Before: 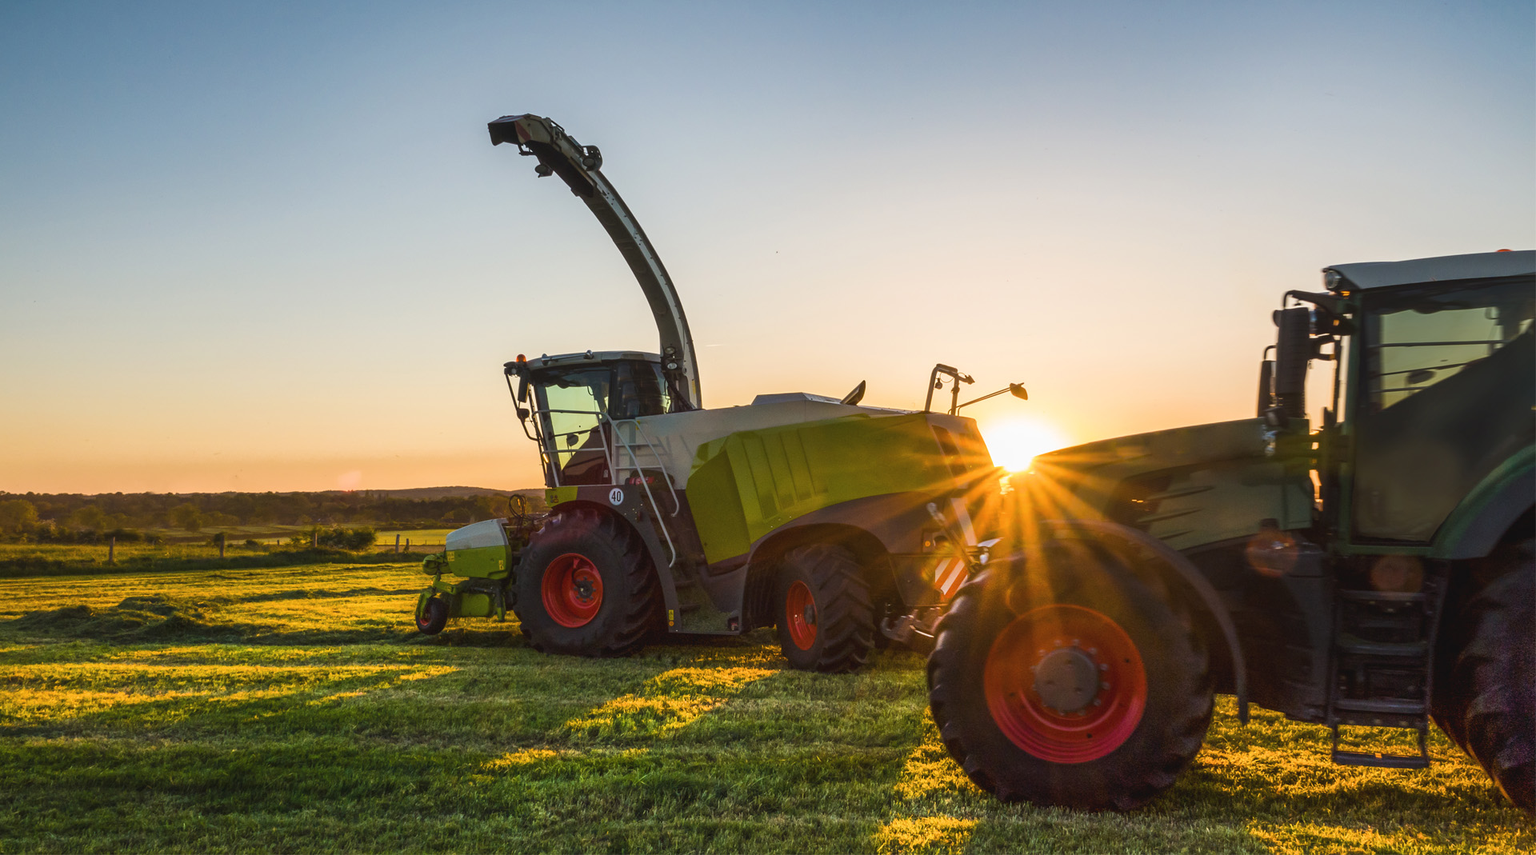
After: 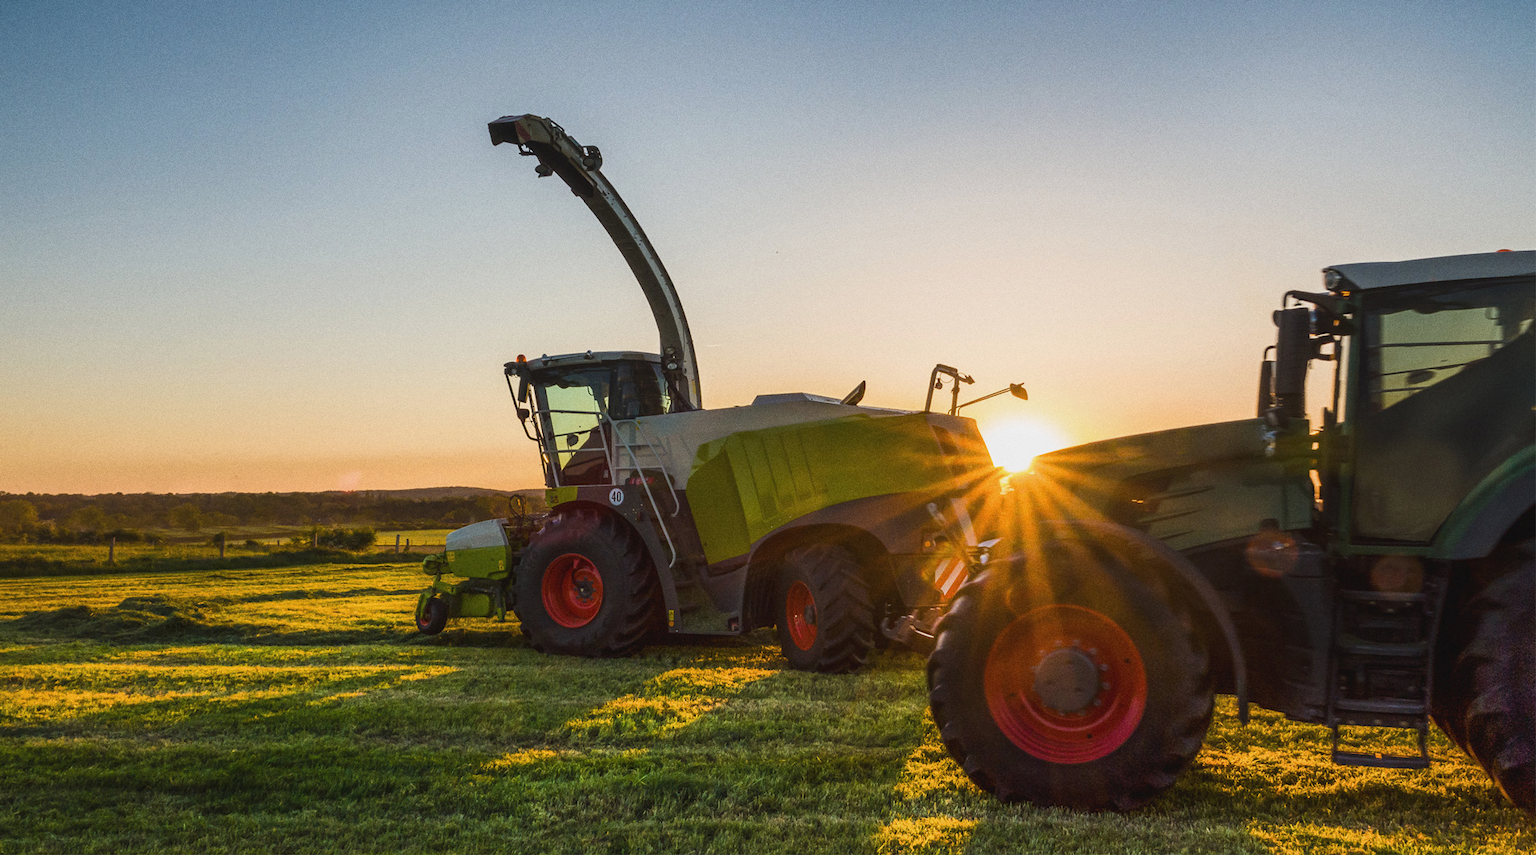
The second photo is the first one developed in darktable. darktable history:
grain: coarseness 0.09 ISO
white balance: emerald 1
exposure: exposure -0.177 EV, compensate highlight preservation false
